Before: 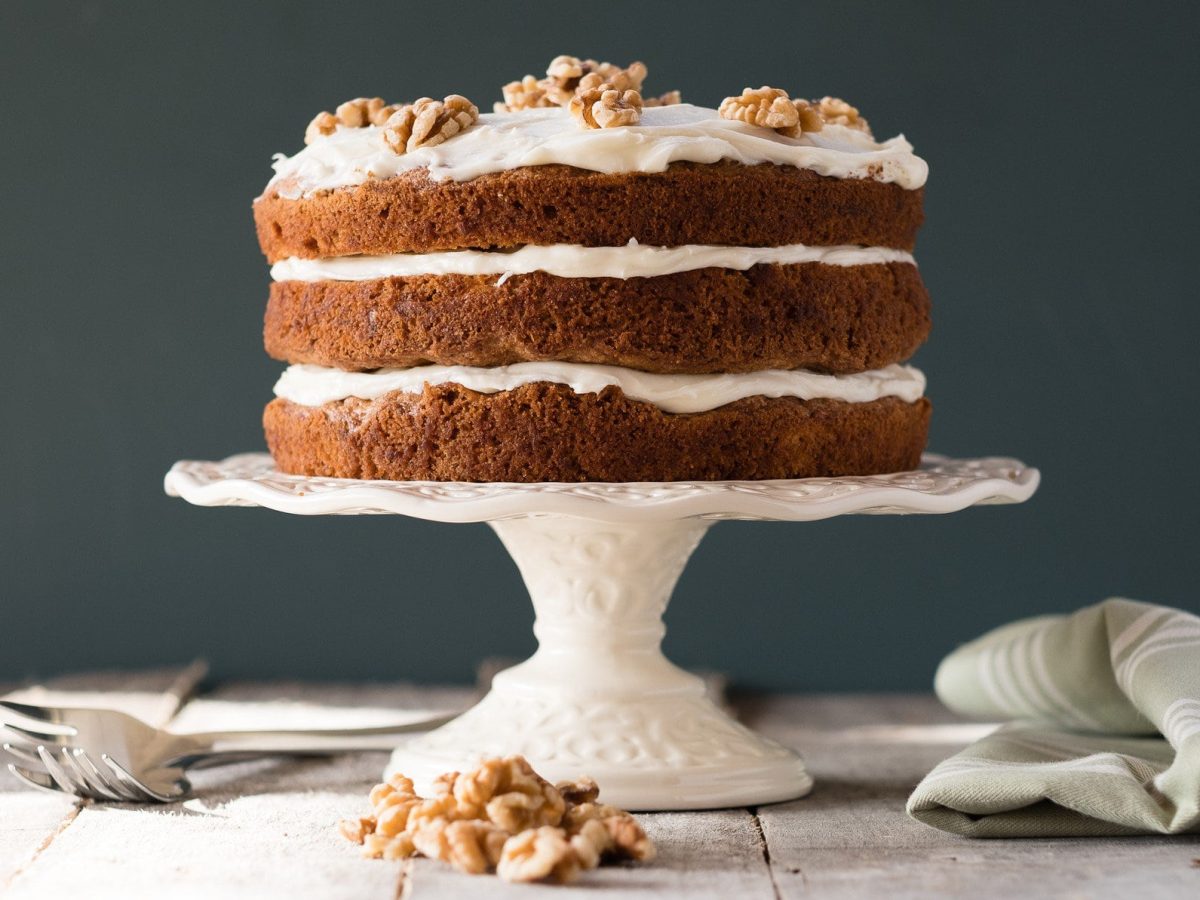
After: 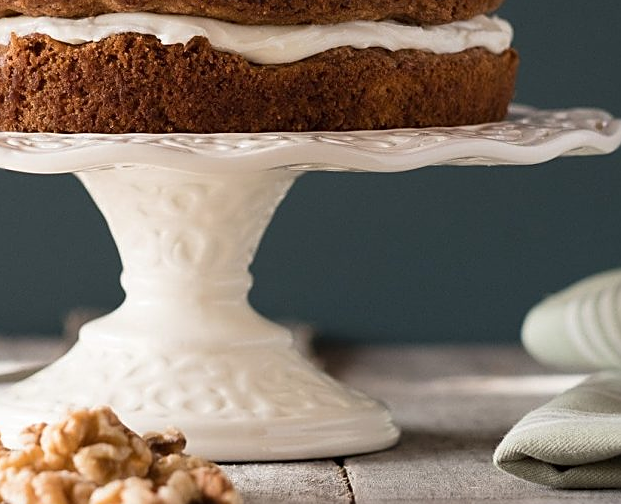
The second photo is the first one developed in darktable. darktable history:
sharpen: on, module defaults
contrast brightness saturation: saturation -0.04
crop: left 34.479%, top 38.822%, right 13.718%, bottom 5.172%
